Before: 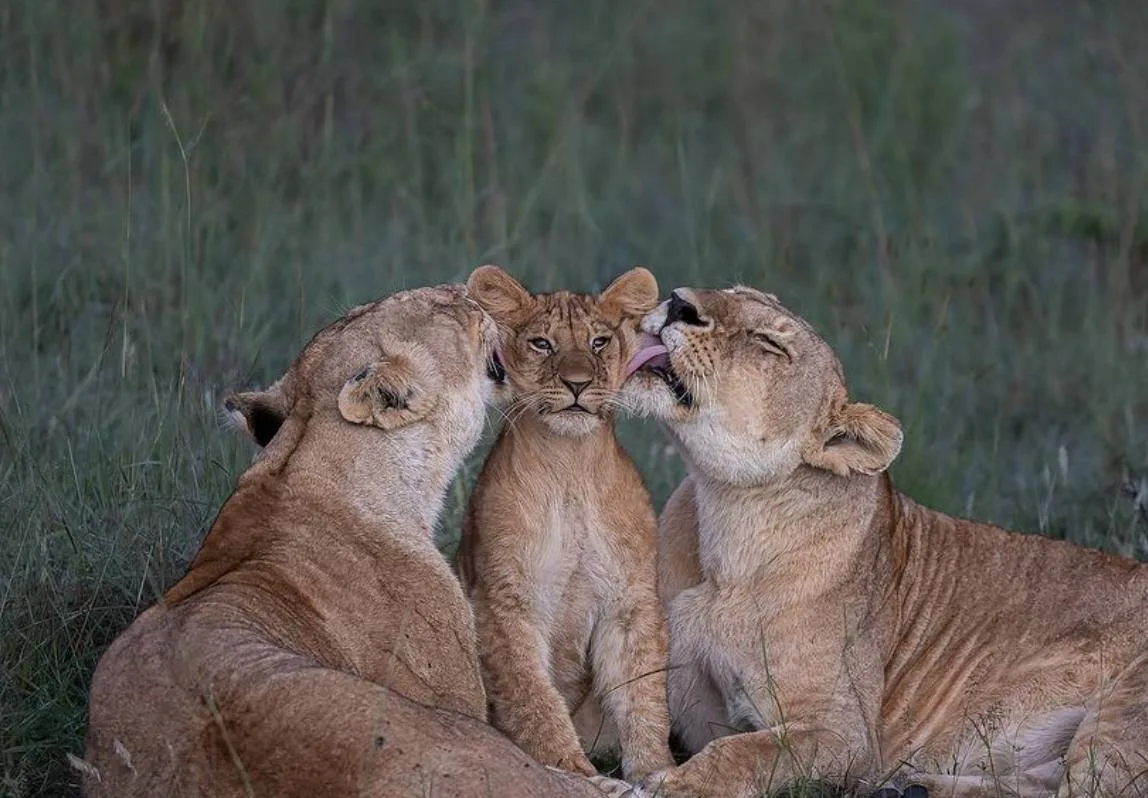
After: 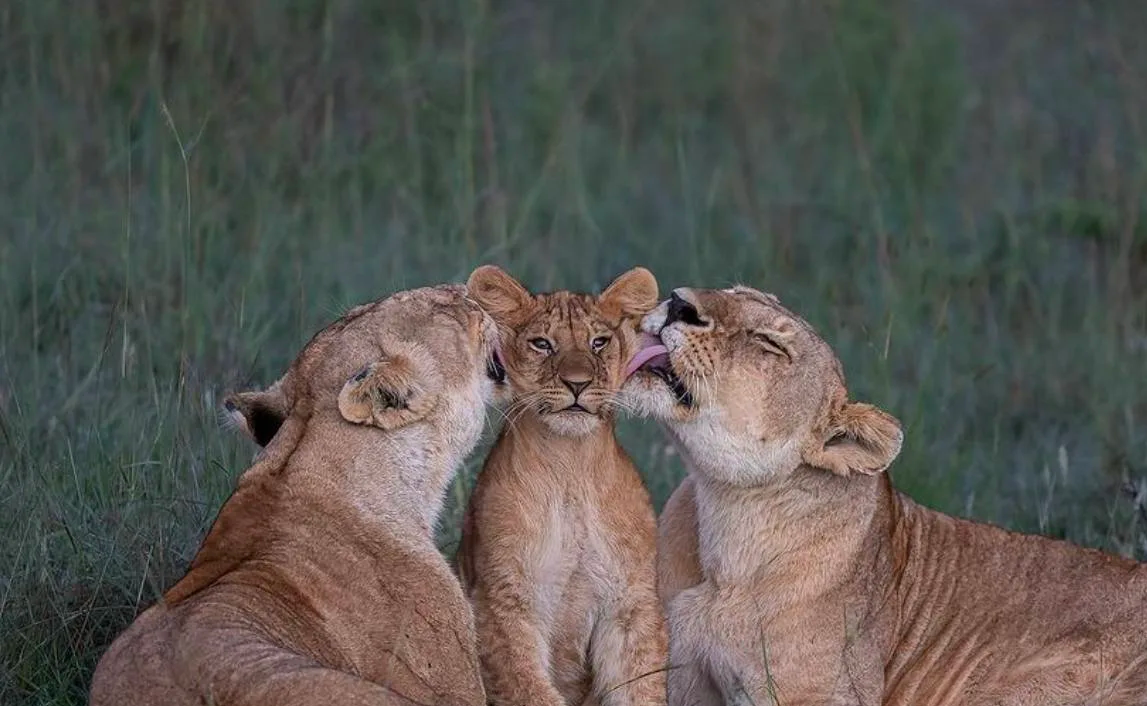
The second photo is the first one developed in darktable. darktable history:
crop and rotate: top 0%, bottom 11.497%
